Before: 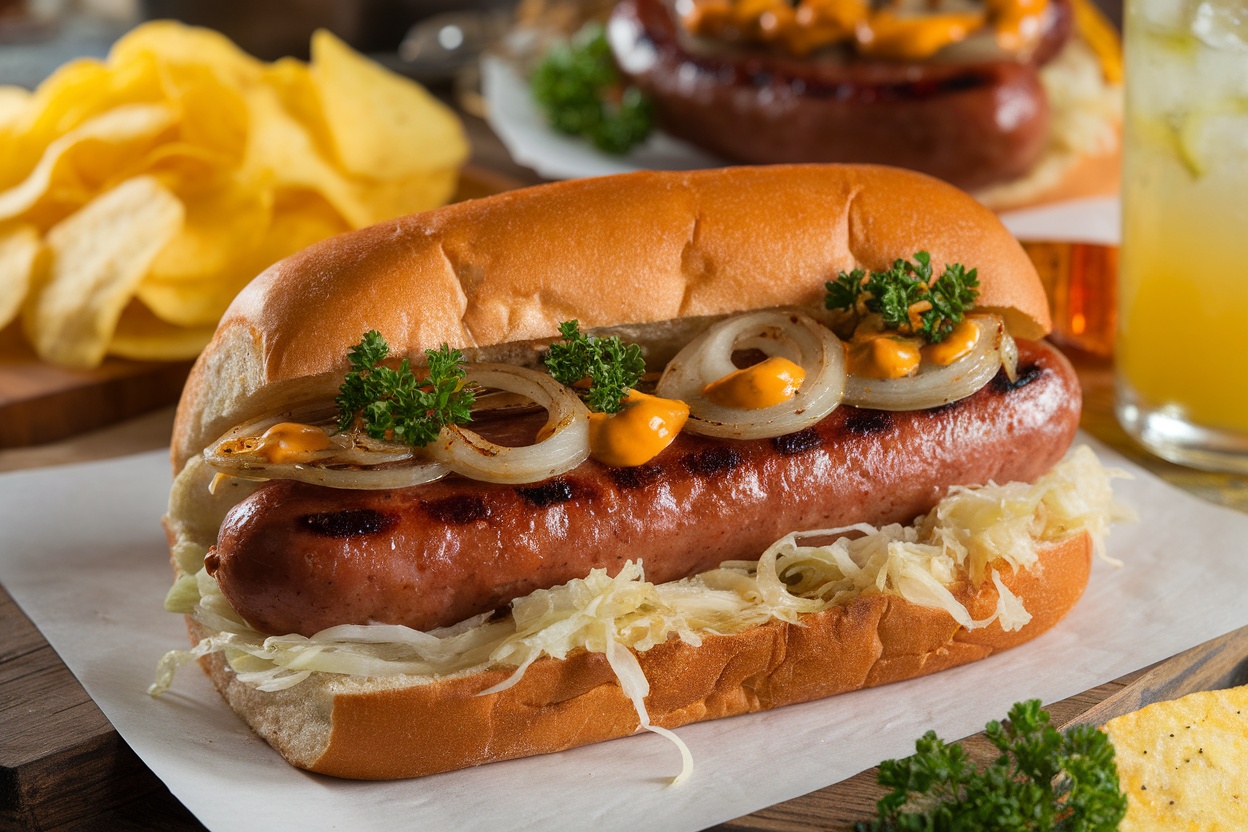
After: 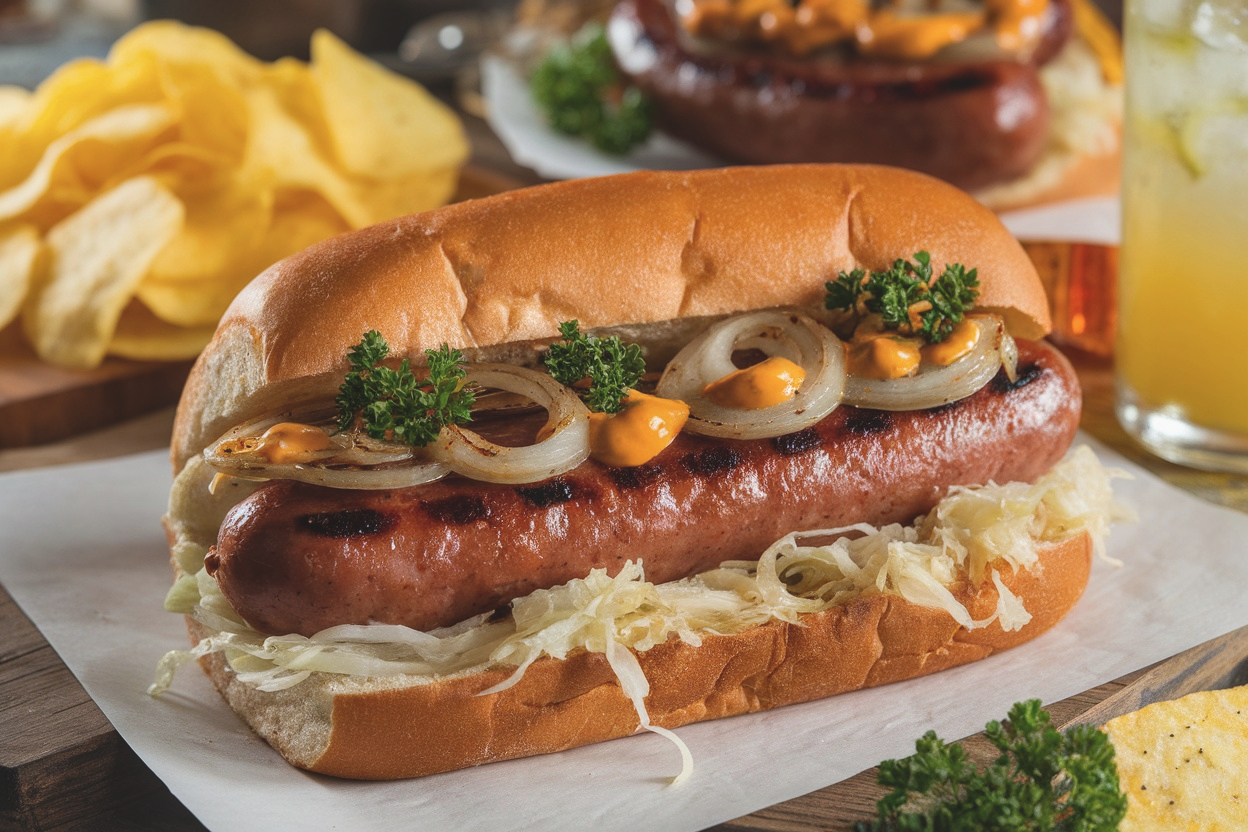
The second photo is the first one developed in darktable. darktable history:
local contrast: on, module defaults
color balance: lift [1.01, 1, 1, 1], gamma [1.097, 1, 1, 1], gain [0.85, 1, 1, 1]
